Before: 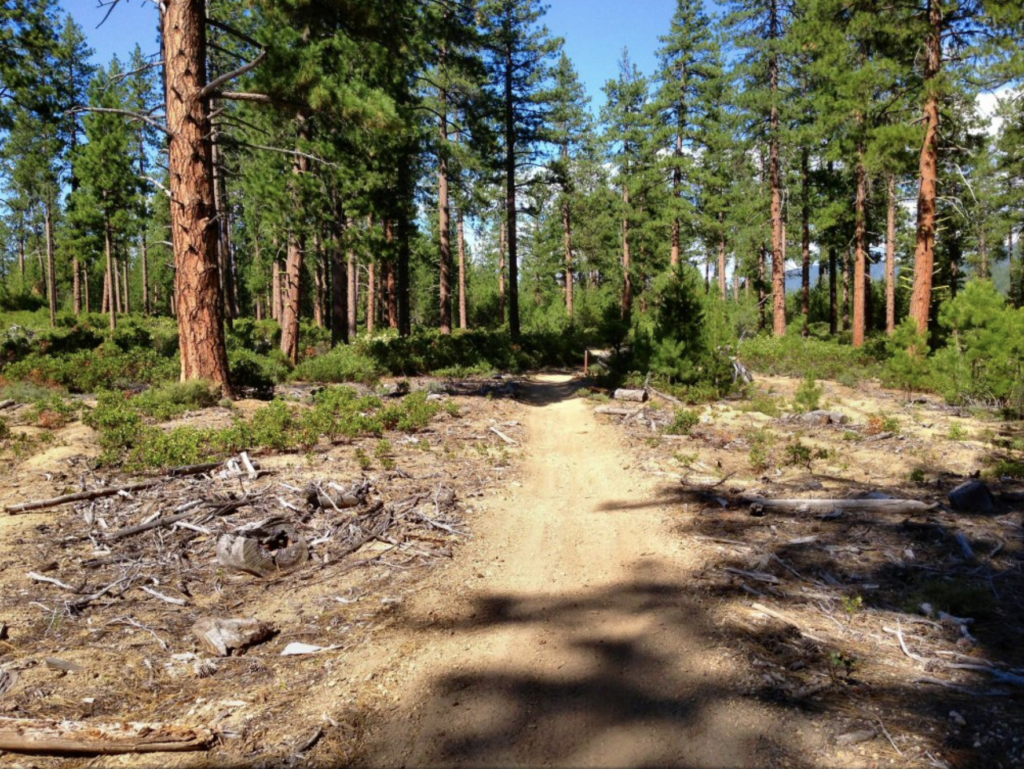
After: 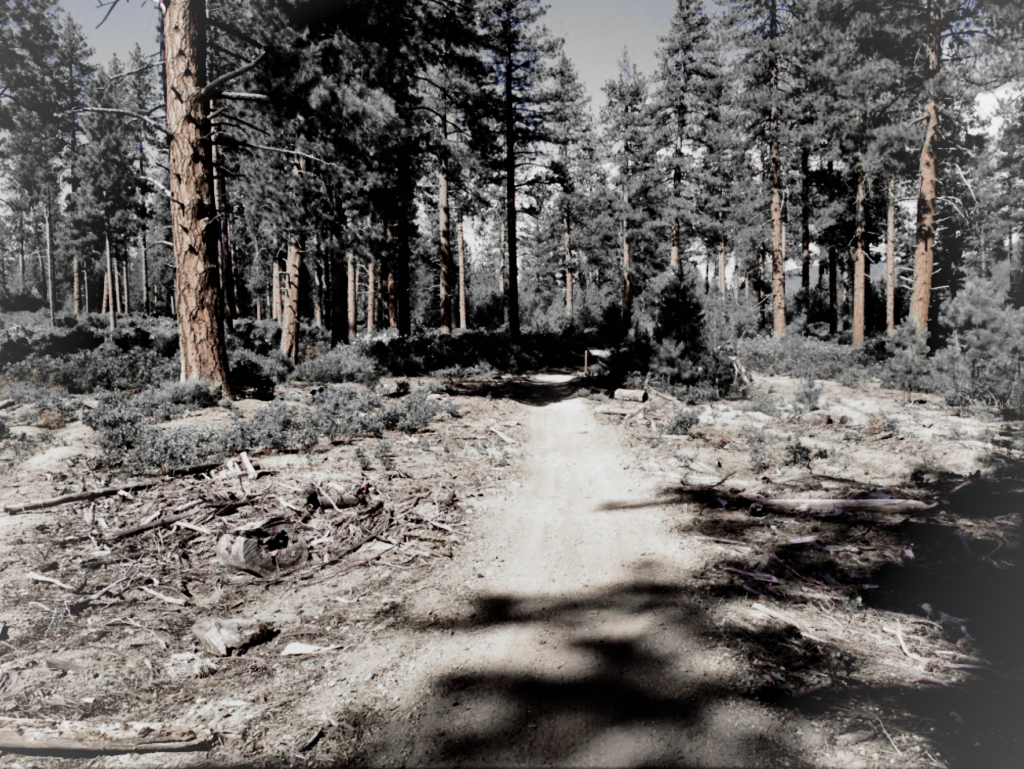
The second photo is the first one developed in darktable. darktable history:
color balance rgb: shadows lift › luminance -9.613%, power › hue 60.62°, perceptual saturation grading › global saturation 36.193%, perceptual saturation grading › shadows 35.642%, global vibrance 10.79%
haze removal: strength 0.119, distance 0.243, compatibility mode true, adaptive false
color zones: curves: ch0 [(0, 0.278) (0.143, 0.5) (0.286, 0.5) (0.429, 0.5) (0.571, 0.5) (0.714, 0.5) (0.857, 0.5) (1, 0.5)]; ch1 [(0, 1) (0.143, 0.165) (0.286, 0) (0.429, 0) (0.571, 0) (0.714, 0) (0.857, 0.5) (1, 0.5)]; ch2 [(0, 0.508) (0.143, 0.5) (0.286, 0.5) (0.429, 0.5) (0.571, 0.5) (0.714, 0.5) (0.857, 0.5) (1, 0.5)]
filmic rgb: black relative exposure -5.08 EV, white relative exposure 3.97 EV, hardness 2.9, contrast 1.497, contrast in shadows safe
vignetting: fall-off radius 44.82%, brightness 0.066, saturation -0.001
